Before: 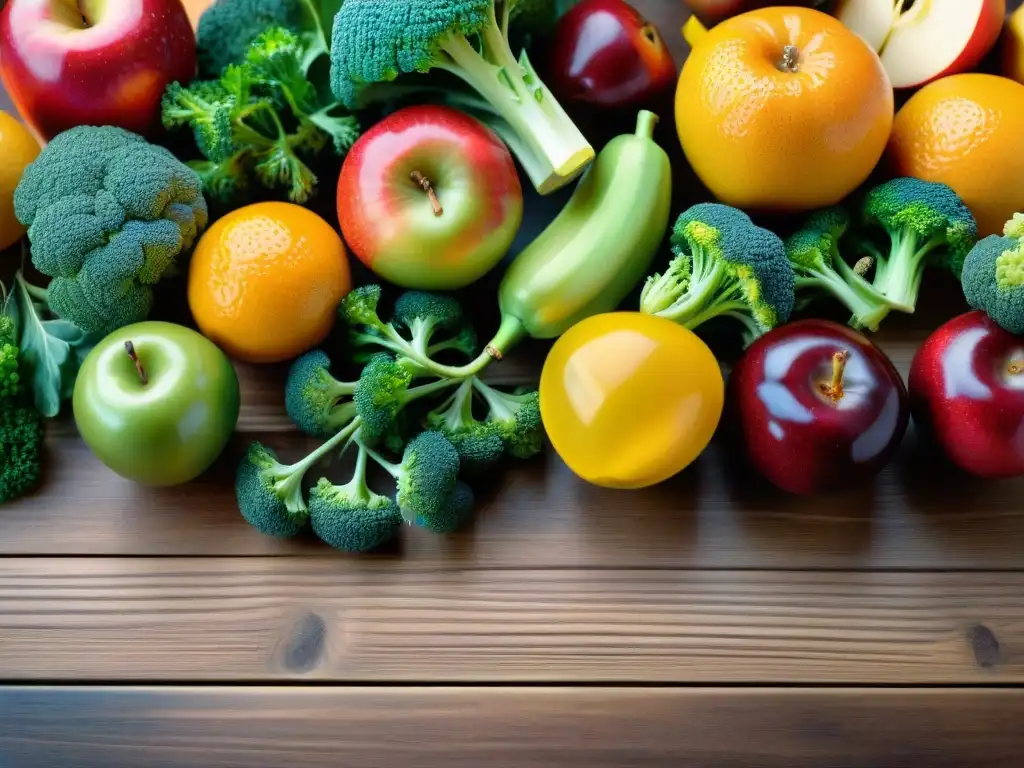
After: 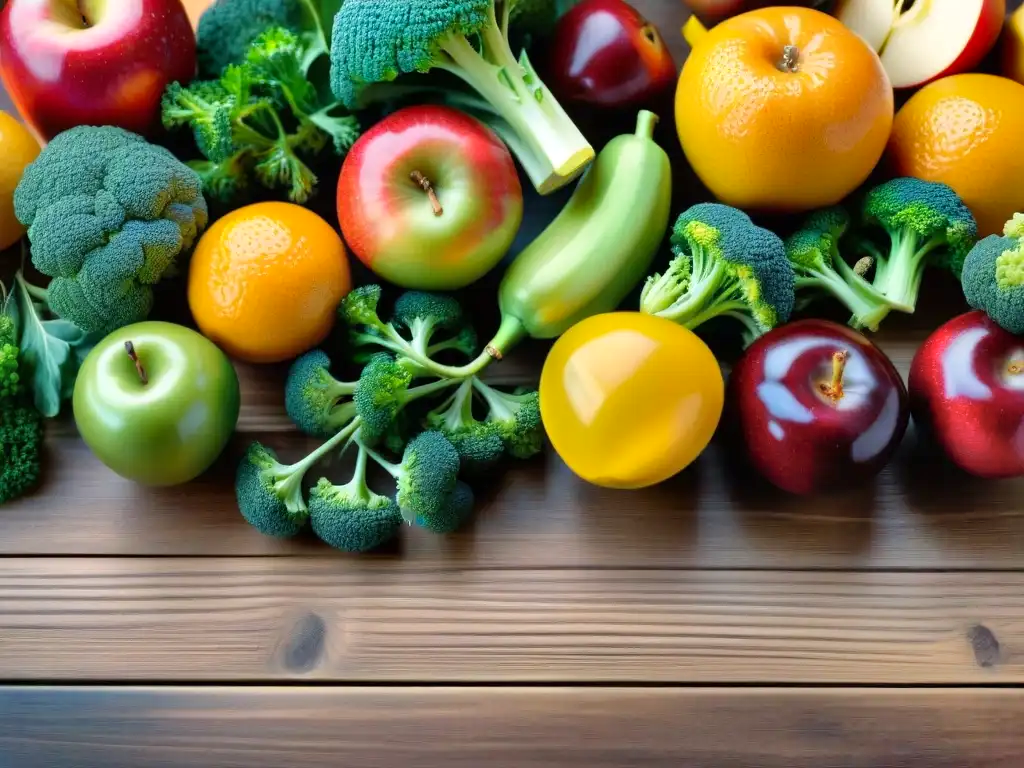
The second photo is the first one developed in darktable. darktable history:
shadows and highlights: radius 123.89, shadows 99.1, white point adjustment -2.86, highlights -99.35, shadows color adjustment 98.01%, highlights color adjustment 58.05%, soften with gaussian
exposure: exposure 0.188 EV, compensate highlight preservation false
